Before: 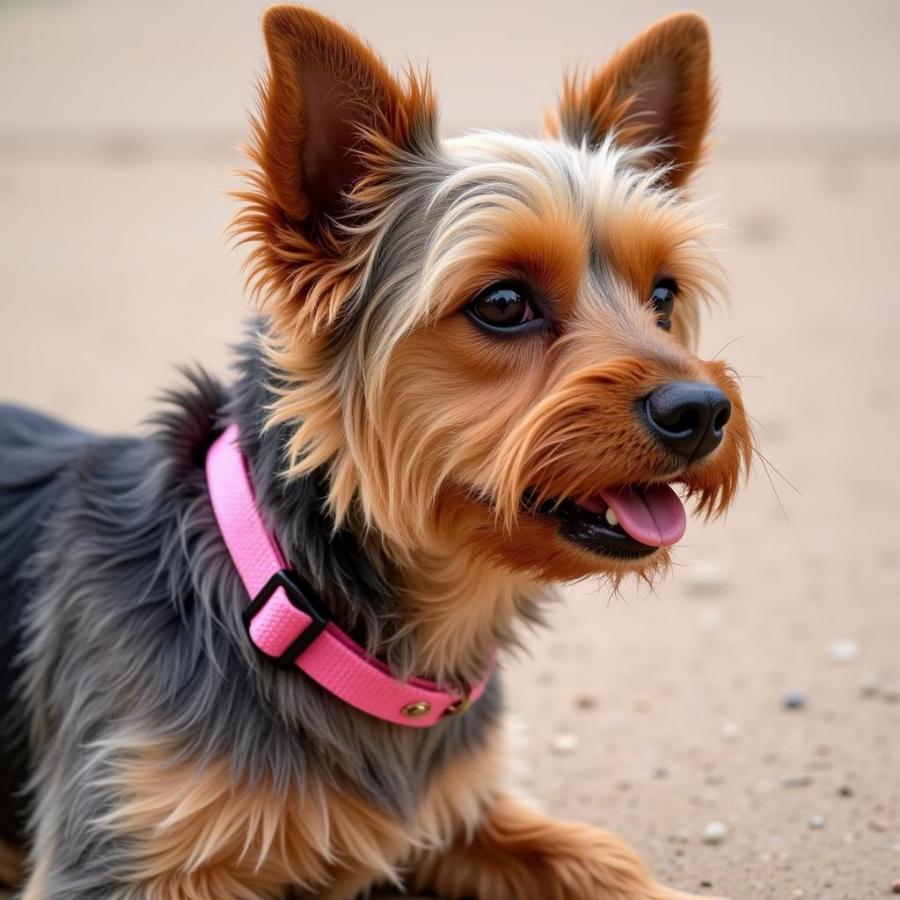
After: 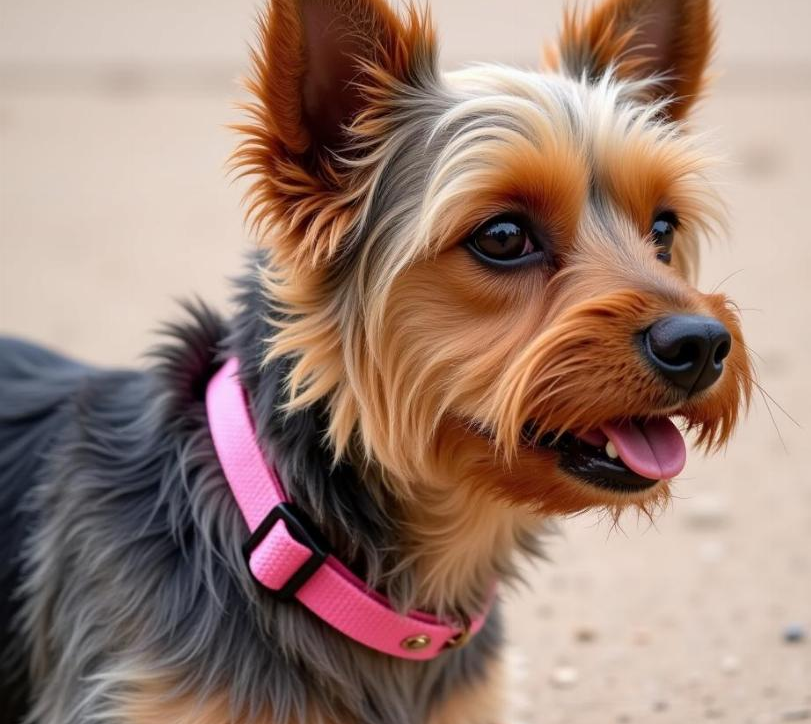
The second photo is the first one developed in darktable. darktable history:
crop: top 7.447%, right 9.881%, bottom 12.024%
